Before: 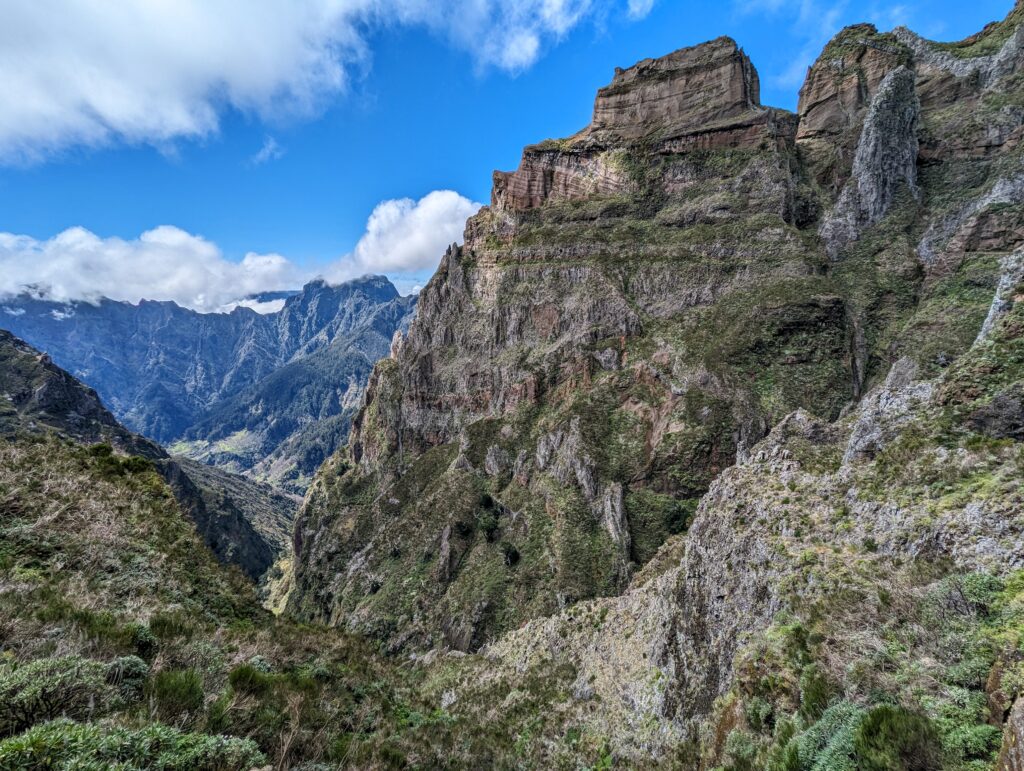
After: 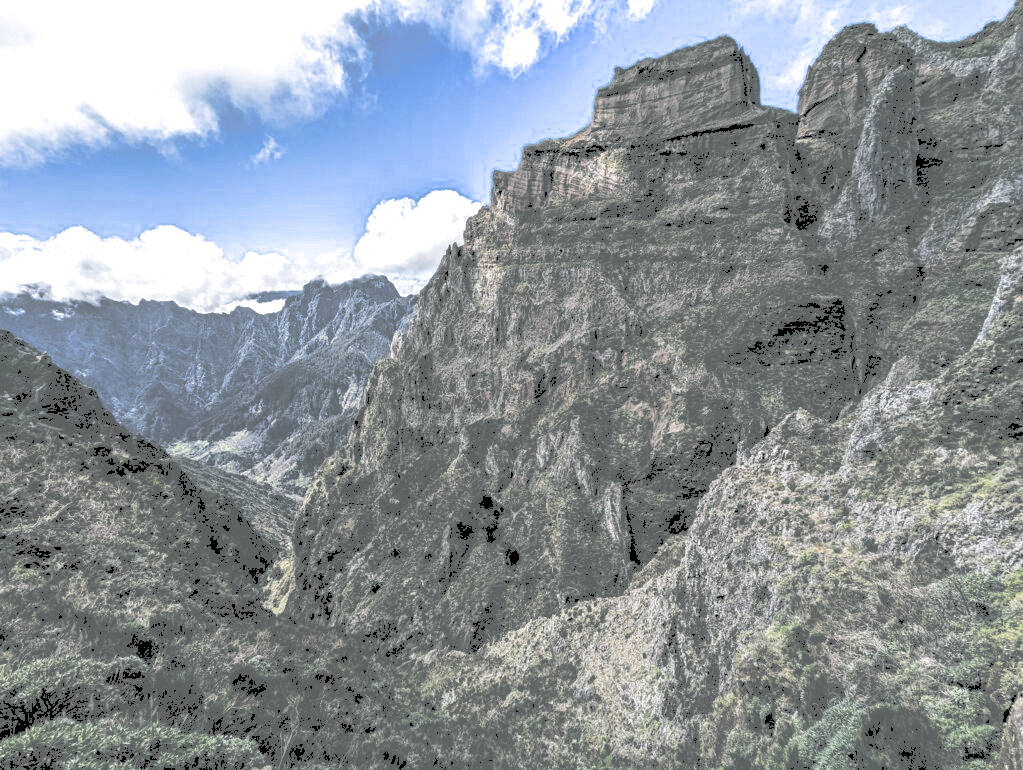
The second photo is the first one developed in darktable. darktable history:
levels: levels [0.129, 0.519, 0.867]
tone curve: curves: ch0 [(0, 0) (0.003, 0.464) (0.011, 0.464) (0.025, 0.464) (0.044, 0.464) (0.069, 0.464) (0.1, 0.463) (0.136, 0.463) (0.177, 0.464) (0.224, 0.469) (0.277, 0.482) (0.335, 0.501) (0.399, 0.53) (0.468, 0.567) (0.543, 0.61) (0.623, 0.663) (0.709, 0.718) (0.801, 0.779) (0.898, 0.842) (1, 1)], preserve colors none
rgb levels: levels [[0.01, 0.419, 0.839], [0, 0.5, 1], [0, 0.5, 1]]
split-toning: shadows › hue 190.8°, shadows › saturation 0.05, highlights › hue 54°, highlights › saturation 0.05, compress 0%
